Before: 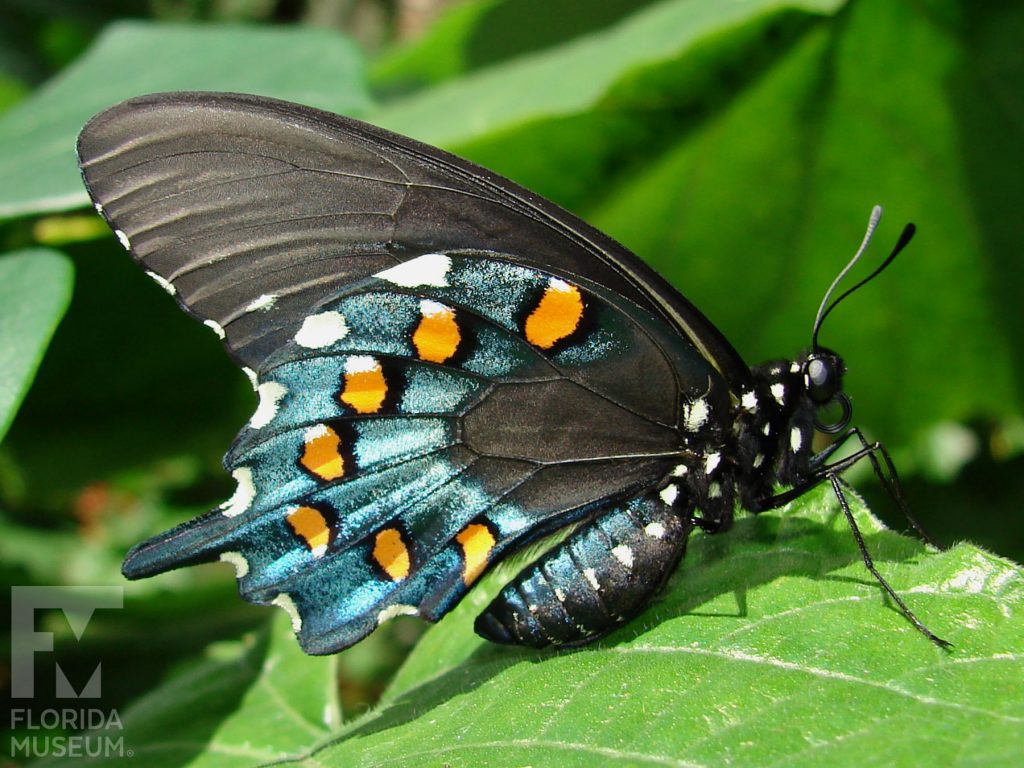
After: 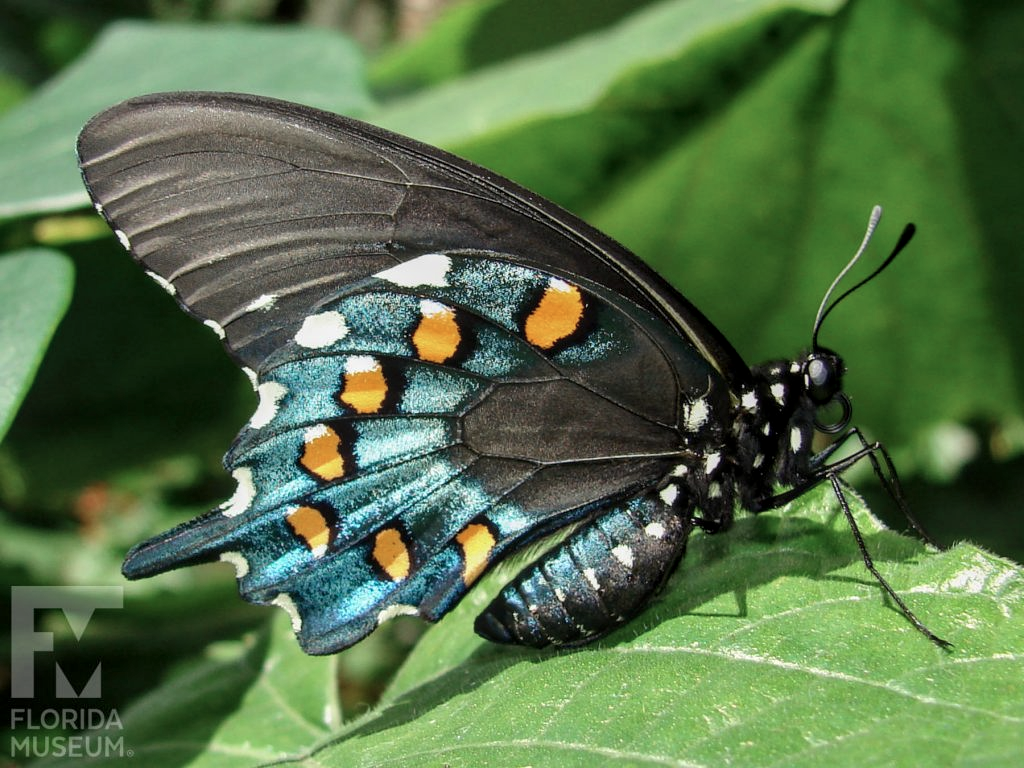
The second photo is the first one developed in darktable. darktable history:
color zones: curves: ch0 [(0, 0.5) (0.143, 0.5) (0.286, 0.5) (0.429, 0.504) (0.571, 0.5) (0.714, 0.509) (0.857, 0.5) (1, 0.5)]; ch1 [(0, 0.425) (0.143, 0.425) (0.286, 0.375) (0.429, 0.405) (0.571, 0.5) (0.714, 0.47) (0.857, 0.425) (1, 0.435)]; ch2 [(0, 0.5) (0.143, 0.5) (0.286, 0.5) (0.429, 0.517) (0.571, 0.5) (0.714, 0.51) (0.857, 0.5) (1, 0.5)]
local contrast: on, module defaults
